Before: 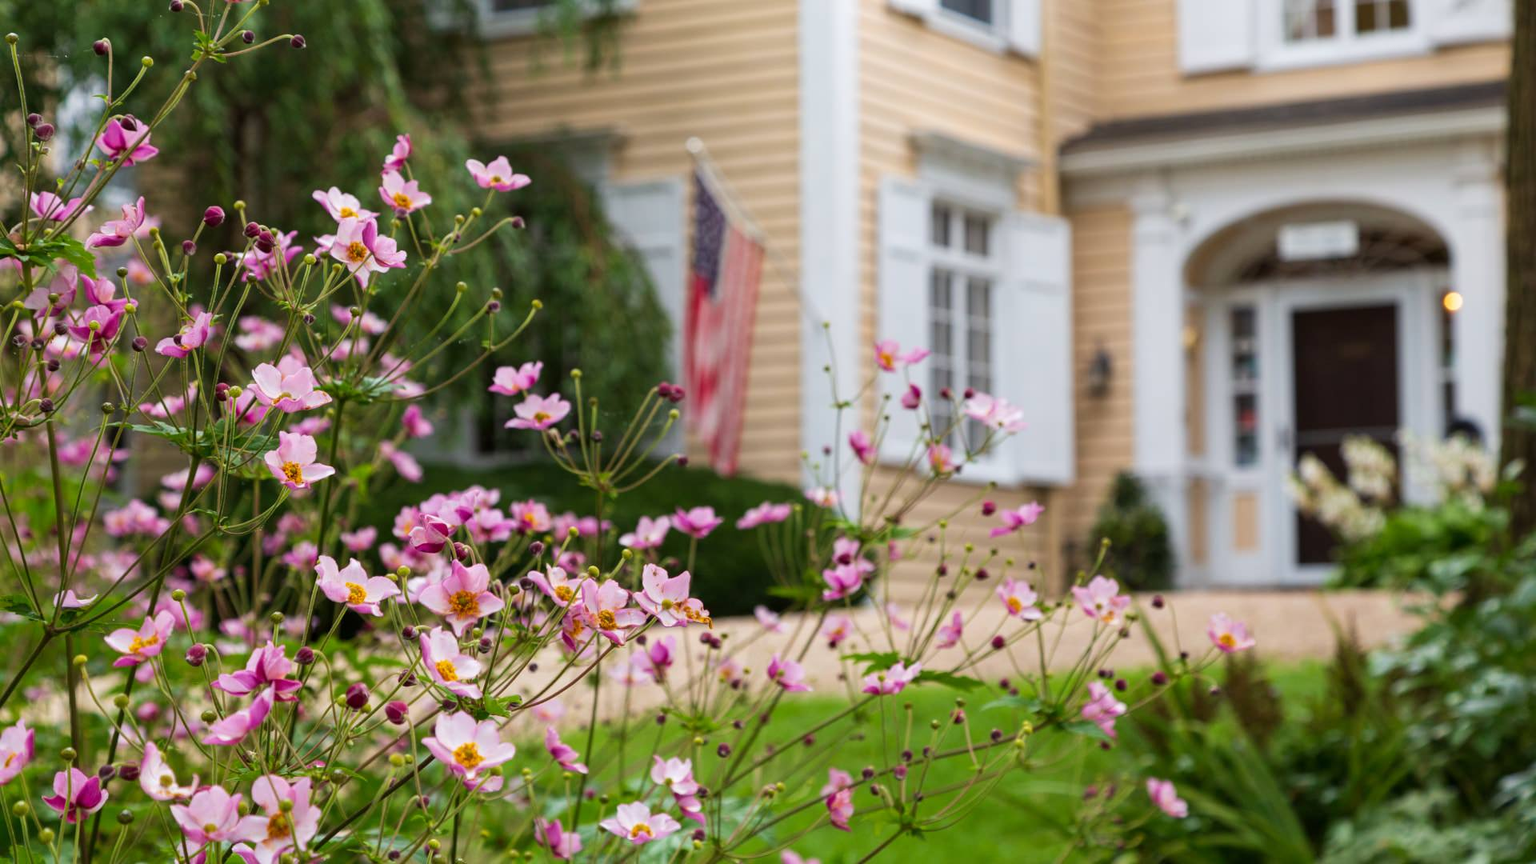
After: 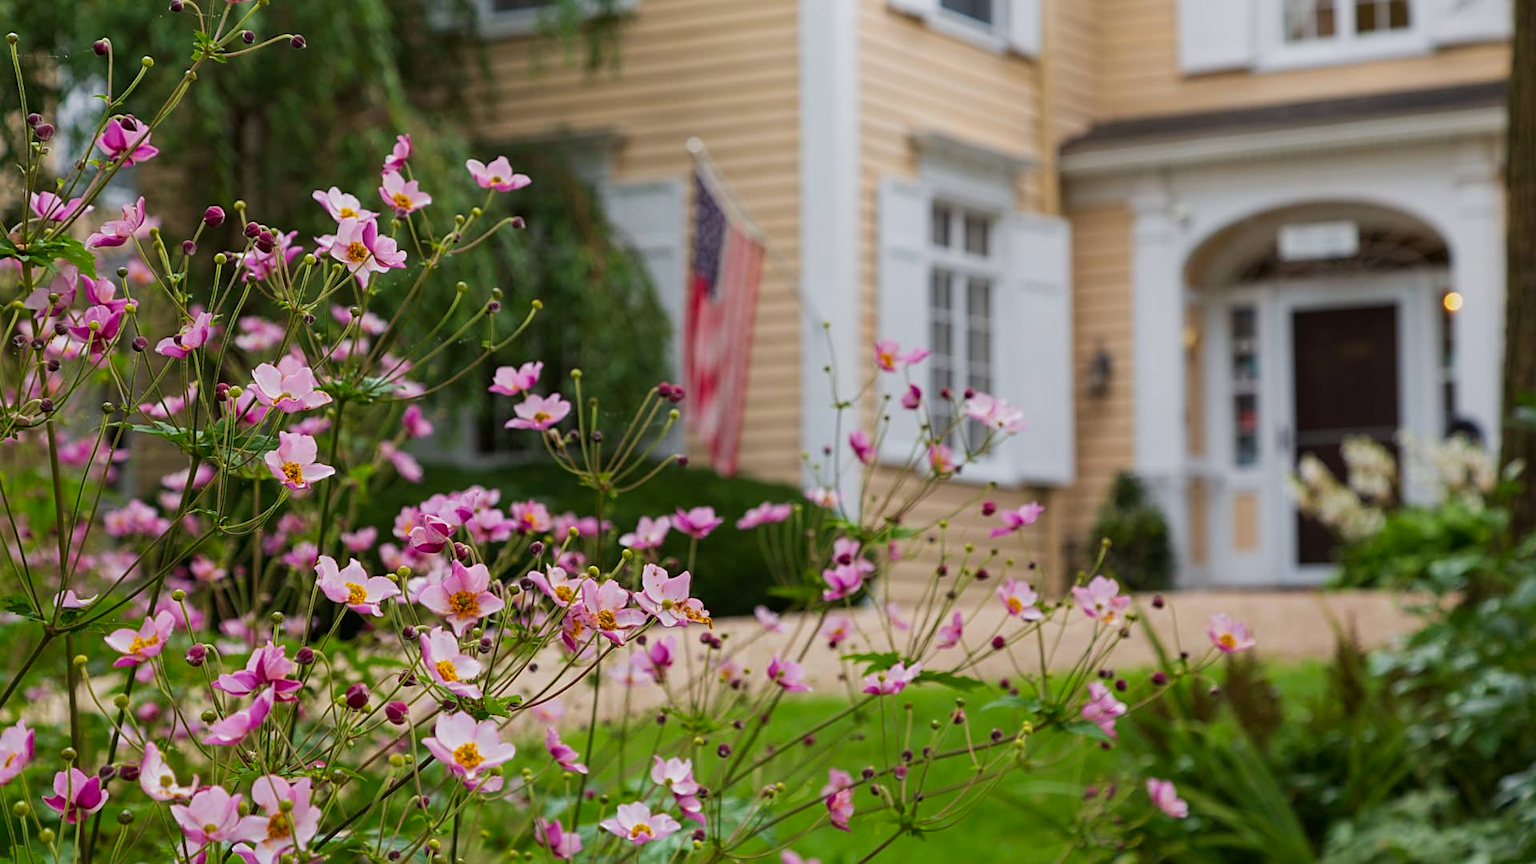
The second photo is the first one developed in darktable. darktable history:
sharpen: on, module defaults
shadows and highlights: radius 120.67, shadows 21.34, white point adjustment -9.55, highlights -13.01, soften with gaussian
